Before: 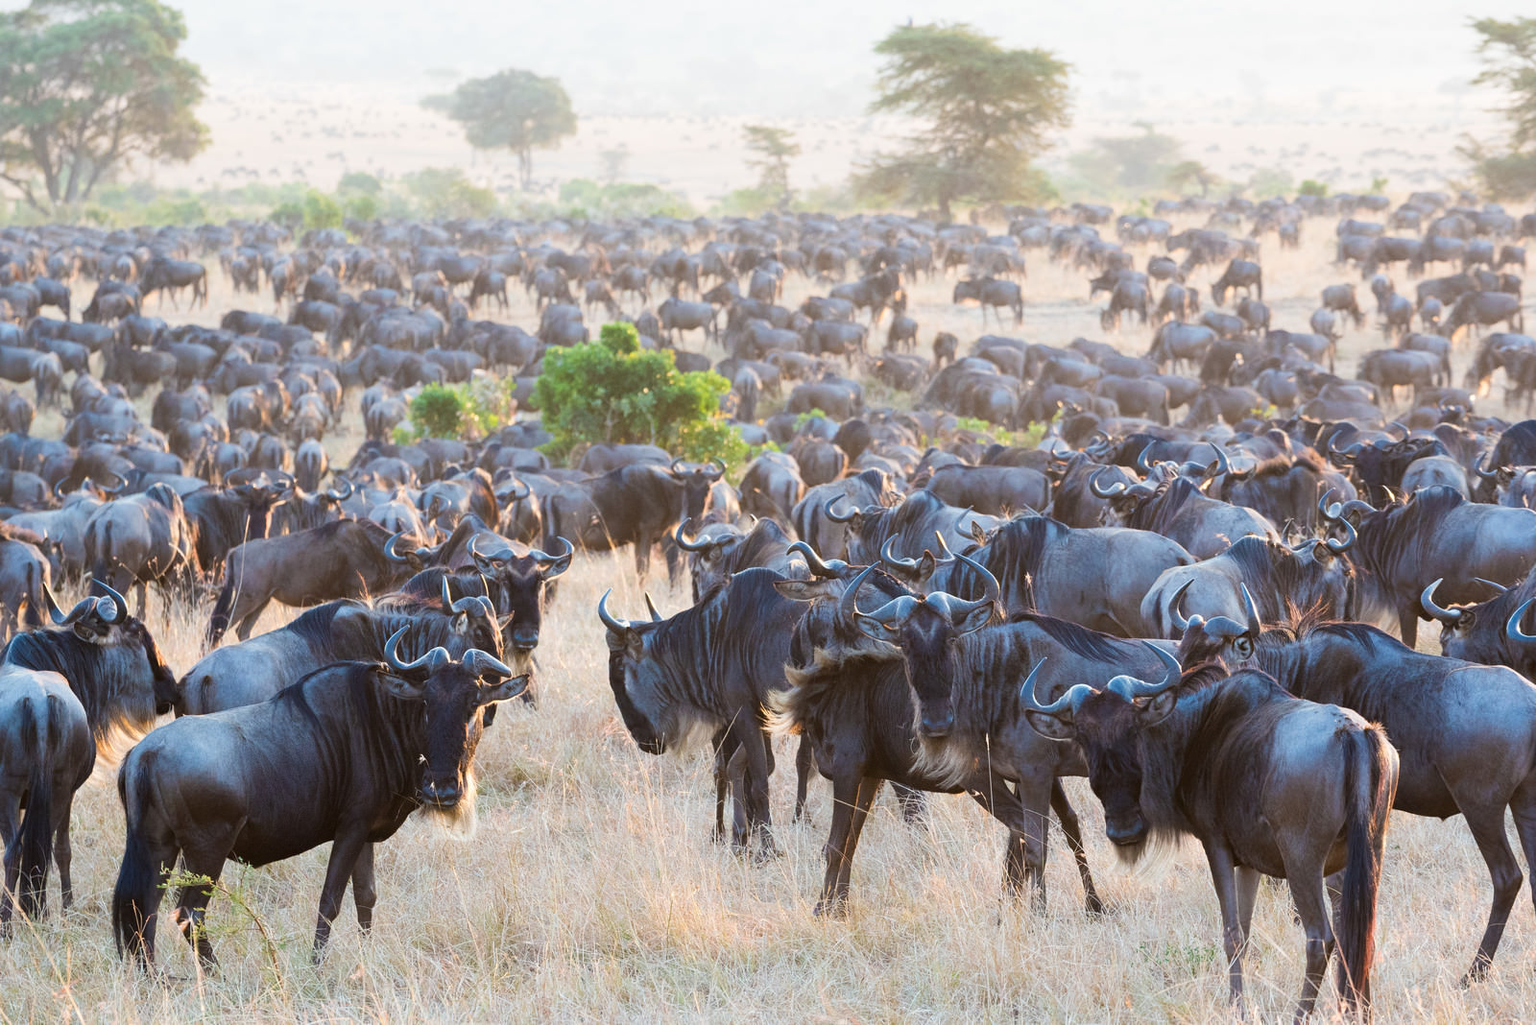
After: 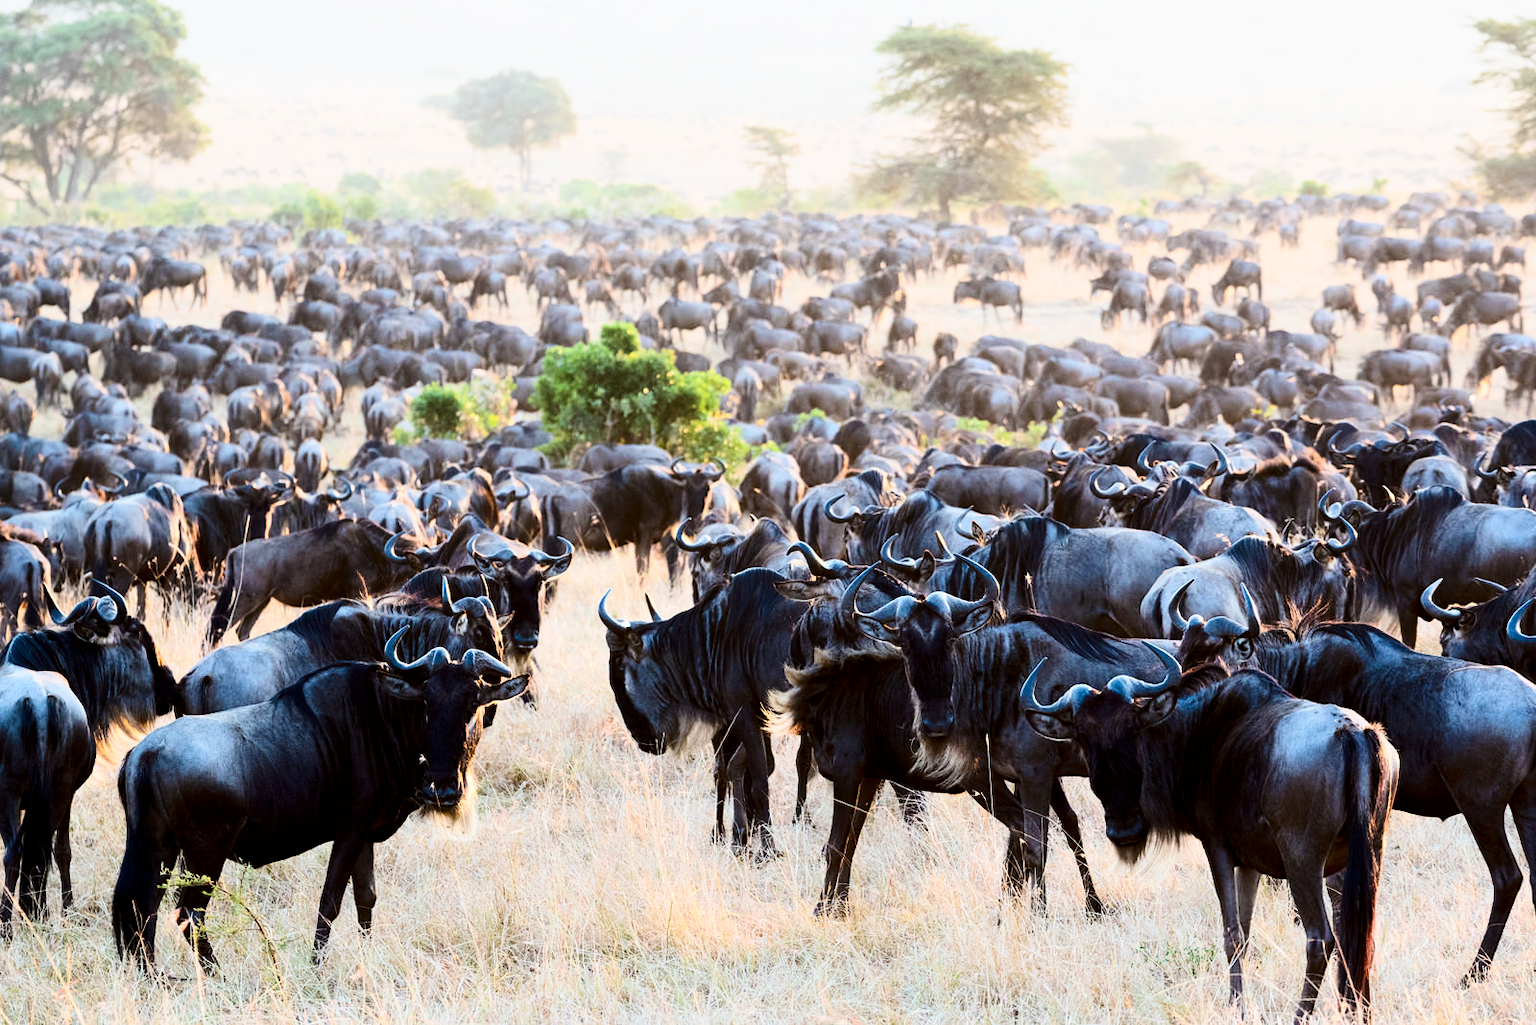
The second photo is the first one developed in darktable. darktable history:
contrast brightness saturation: contrast 0.32, brightness -0.08, saturation 0.17
filmic rgb: black relative exposure -4.91 EV, white relative exposure 2.84 EV, hardness 3.7
